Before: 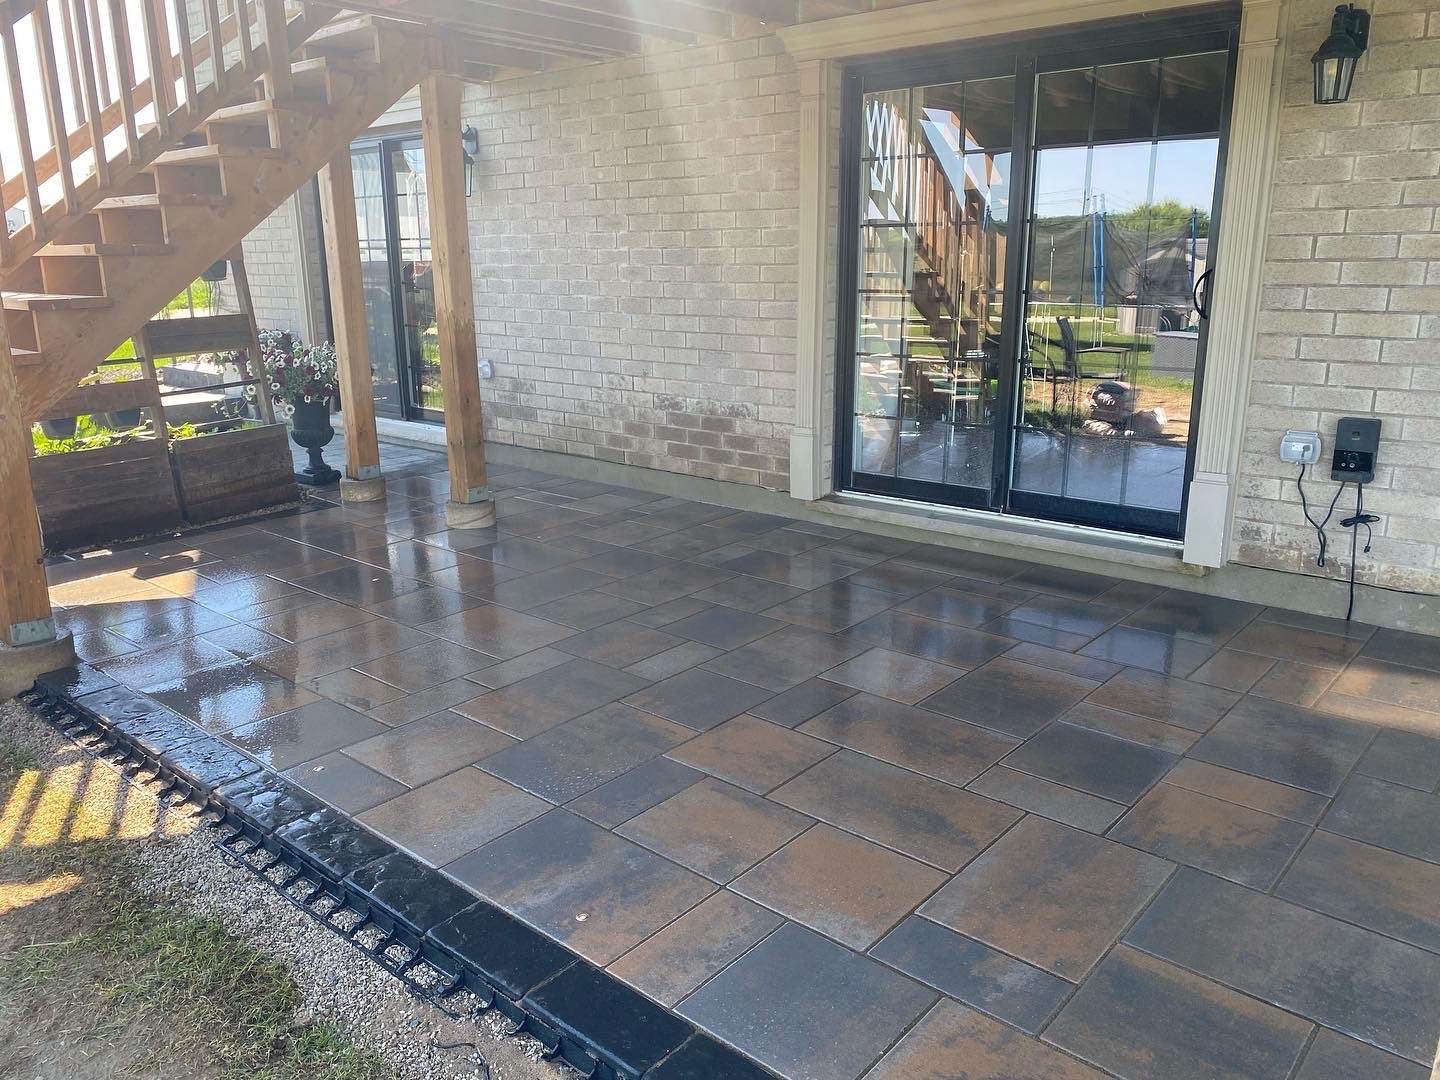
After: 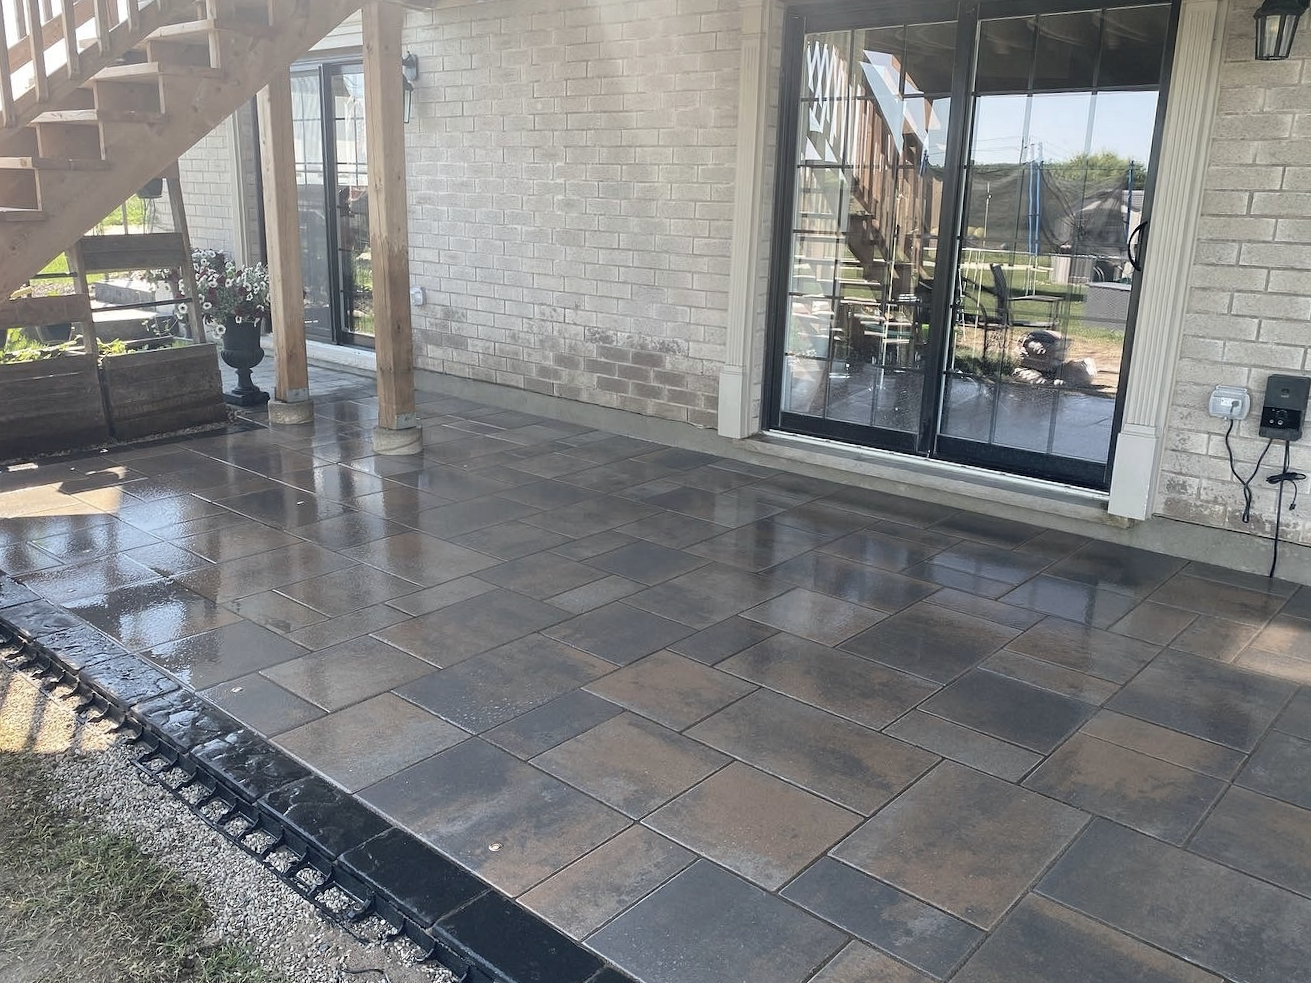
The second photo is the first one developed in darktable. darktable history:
contrast brightness saturation: contrast 0.096, saturation -0.377
crop and rotate: angle -2°, left 3.113%, top 4.072%, right 1.655%, bottom 0.724%
